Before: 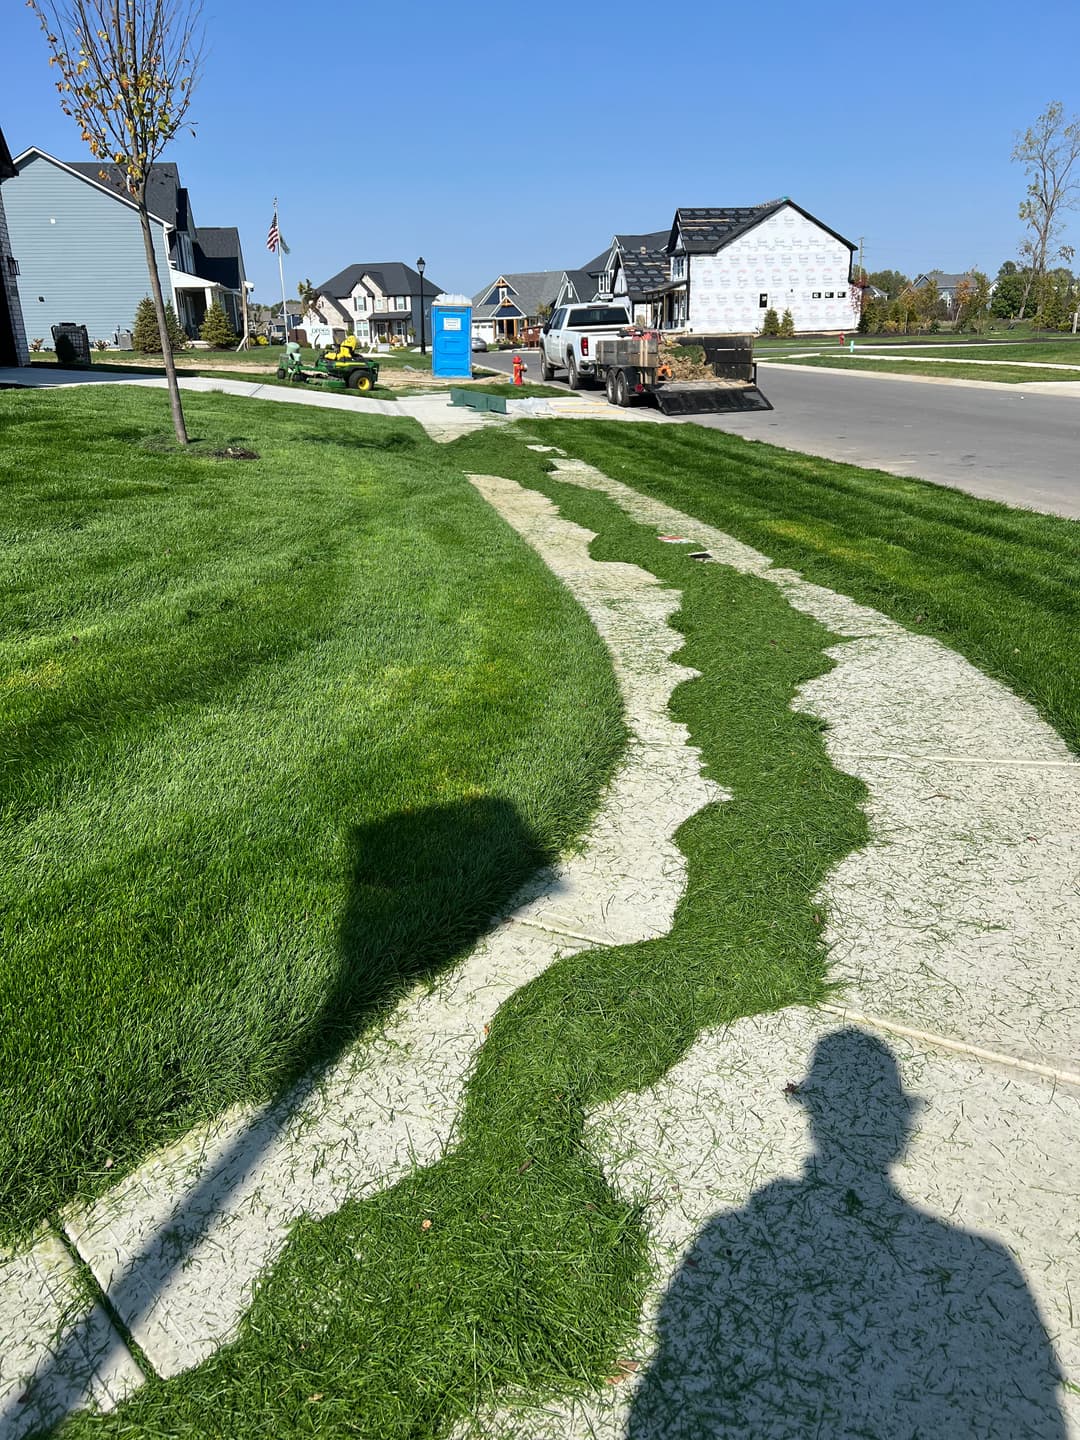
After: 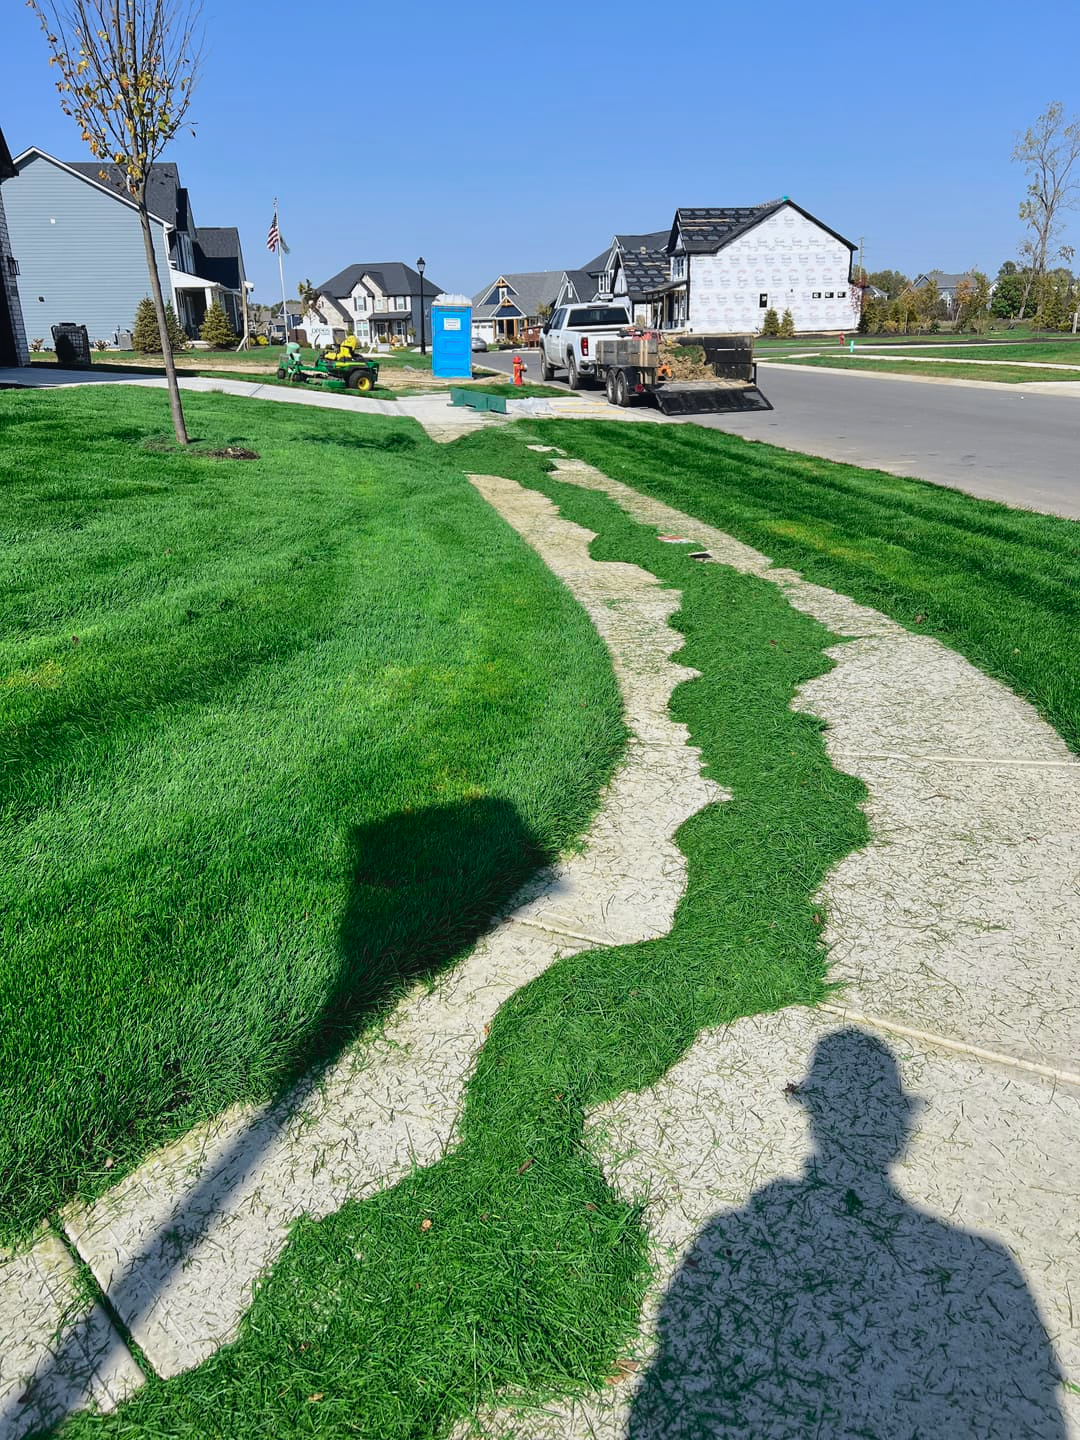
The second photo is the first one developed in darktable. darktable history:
tone curve: curves: ch0 [(0, 0.026) (0.175, 0.178) (0.463, 0.502) (0.796, 0.764) (1, 0.961)]; ch1 [(0, 0) (0.437, 0.398) (0.469, 0.472) (0.505, 0.504) (0.553, 0.552) (1, 1)]; ch2 [(0, 0) (0.505, 0.495) (0.579, 0.579) (1, 1)], color space Lab, independent channels, preserve colors none
